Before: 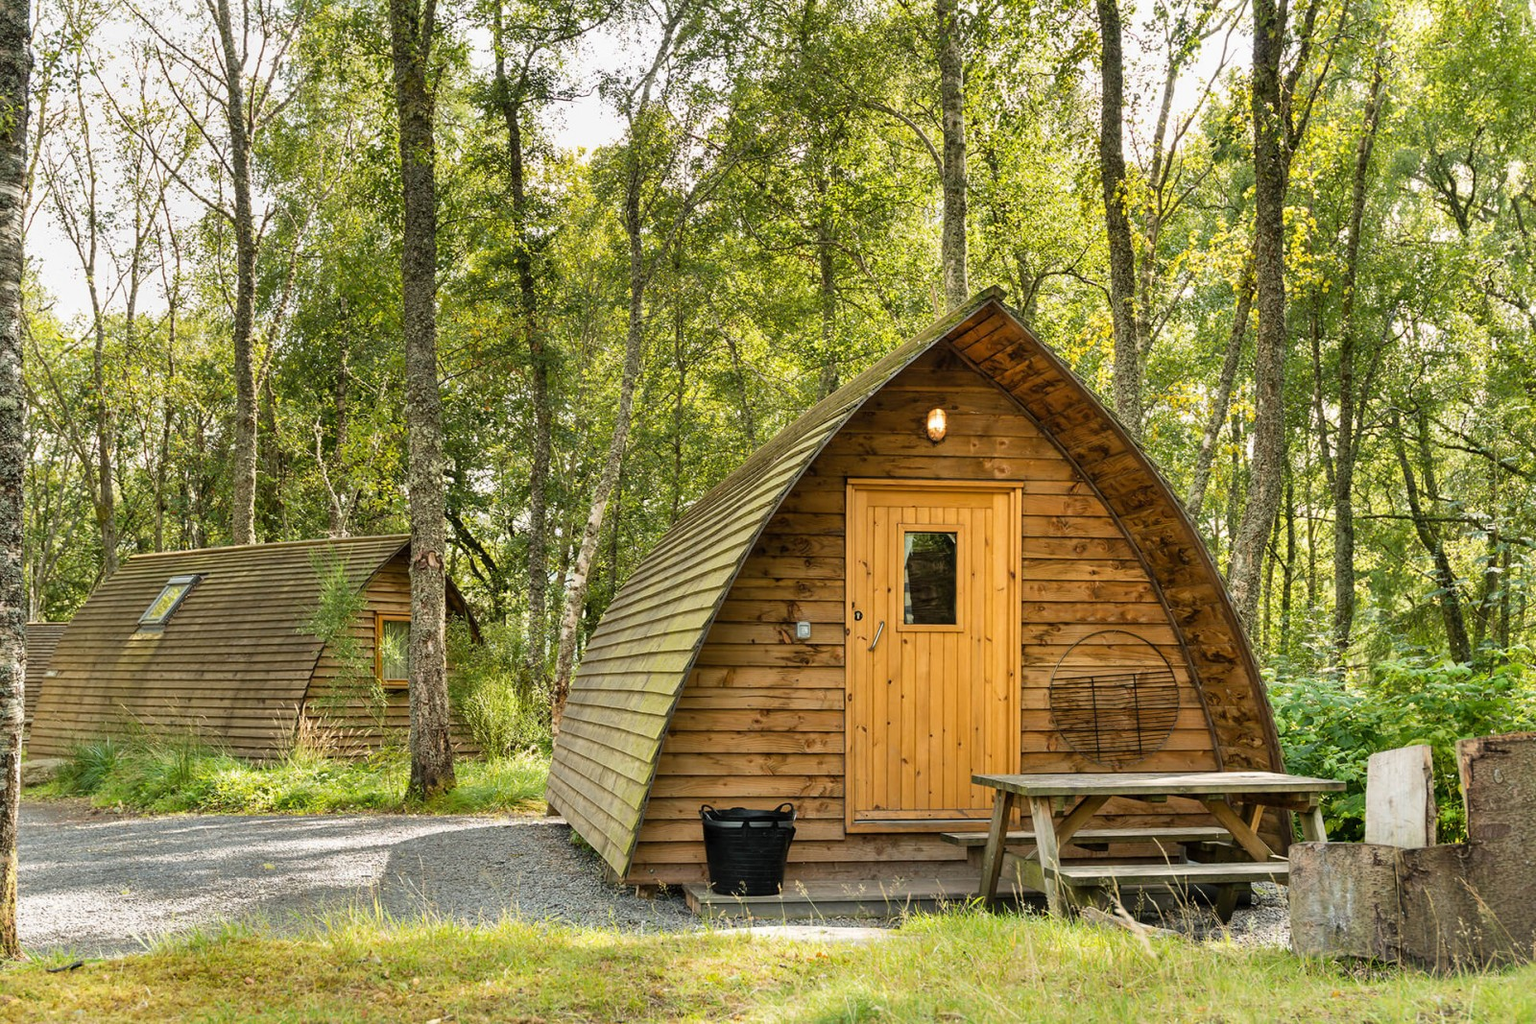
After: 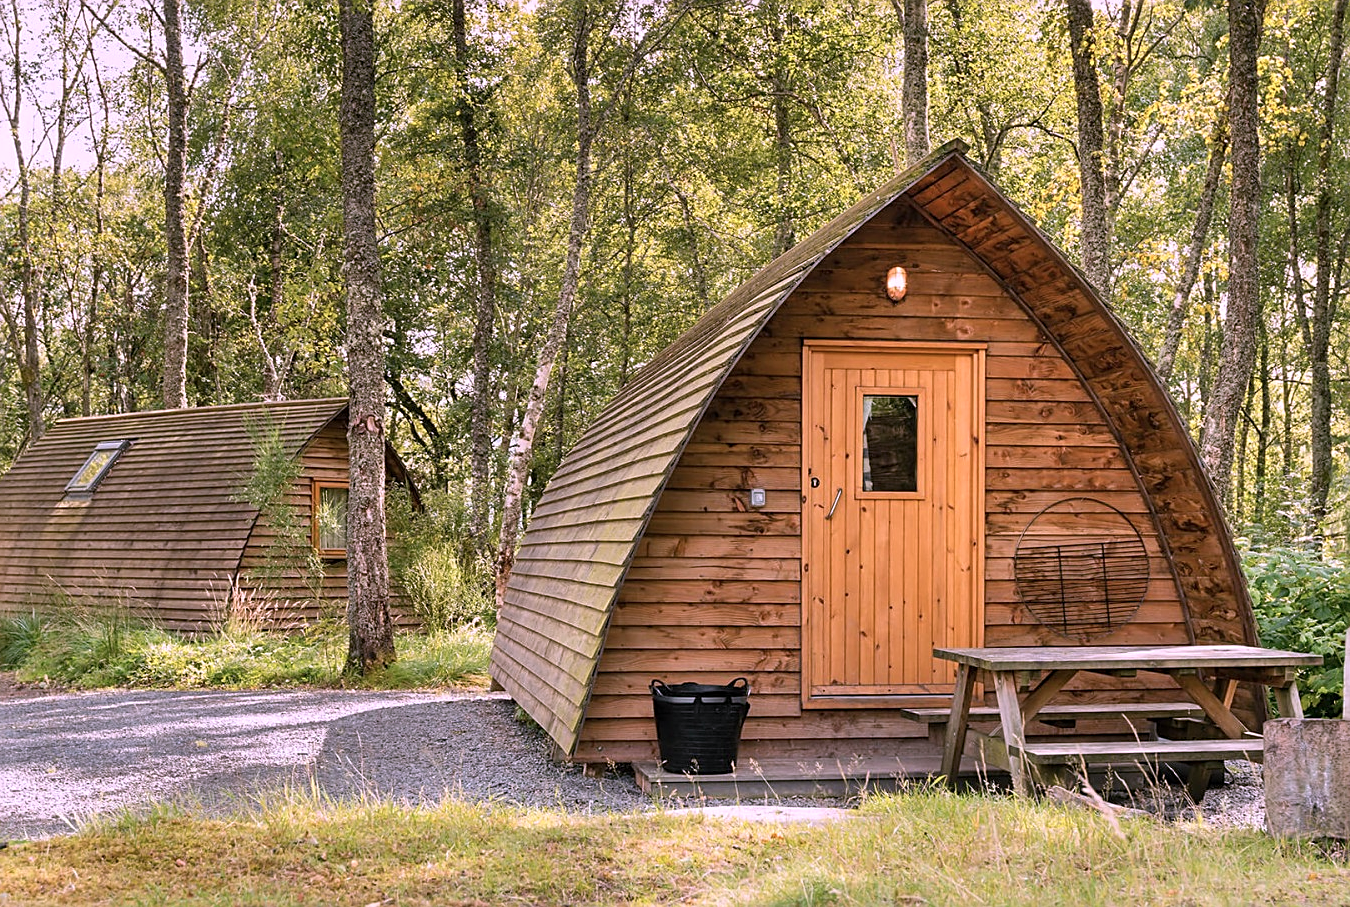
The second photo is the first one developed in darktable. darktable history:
color correction: highlights a* 15.79, highlights b* -20.4
crop and rotate: left 4.976%, top 14.973%, right 10.643%
sharpen: on, module defaults
